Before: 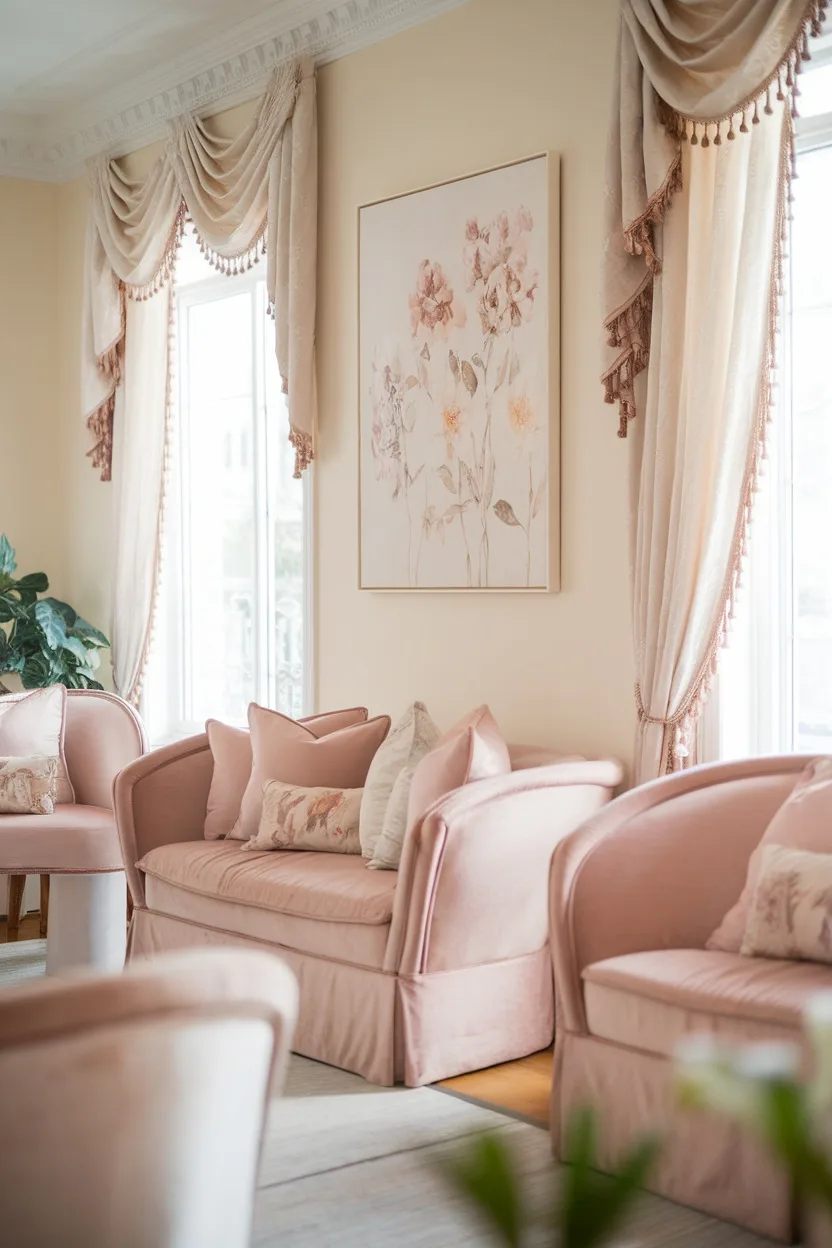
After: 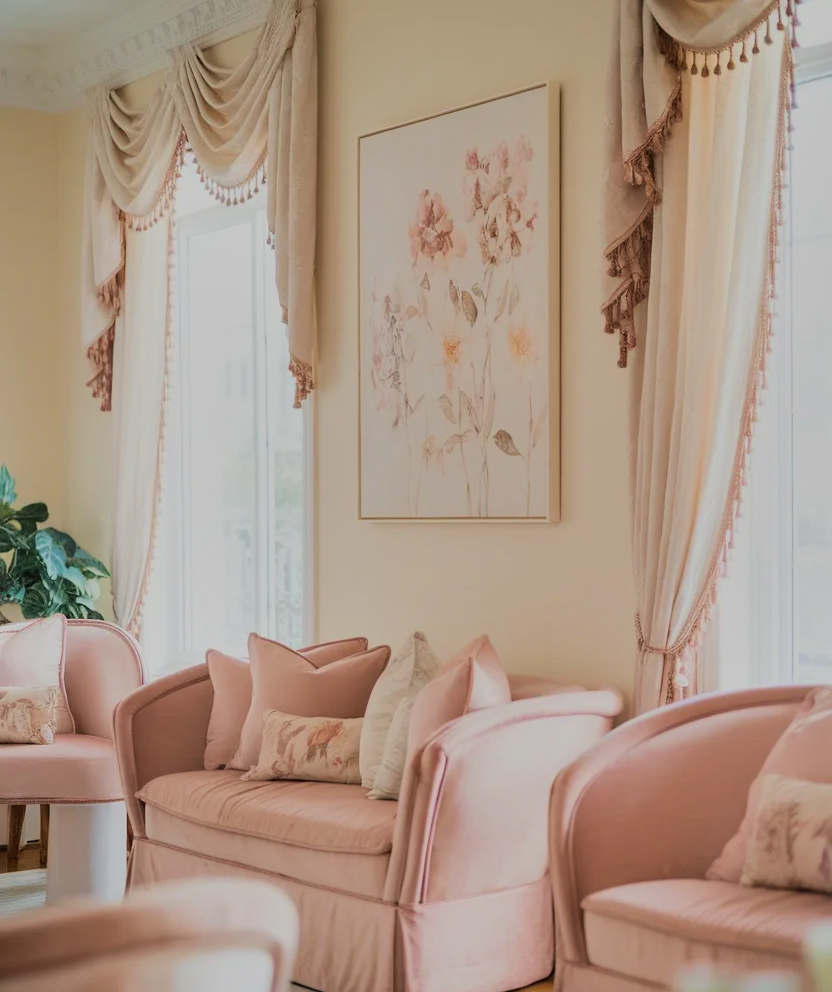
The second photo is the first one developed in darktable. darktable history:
crop and rotate: top 5.659%, bottom 14.793%
velvia: on, module defaults
shadows and highlights: low approximation 0.01, soften with gaussian
filmic rgb: black relative exposure -7.09 EV, white relative exposure 5.34 EV, hardness 3.03, color science v6 (2022)
